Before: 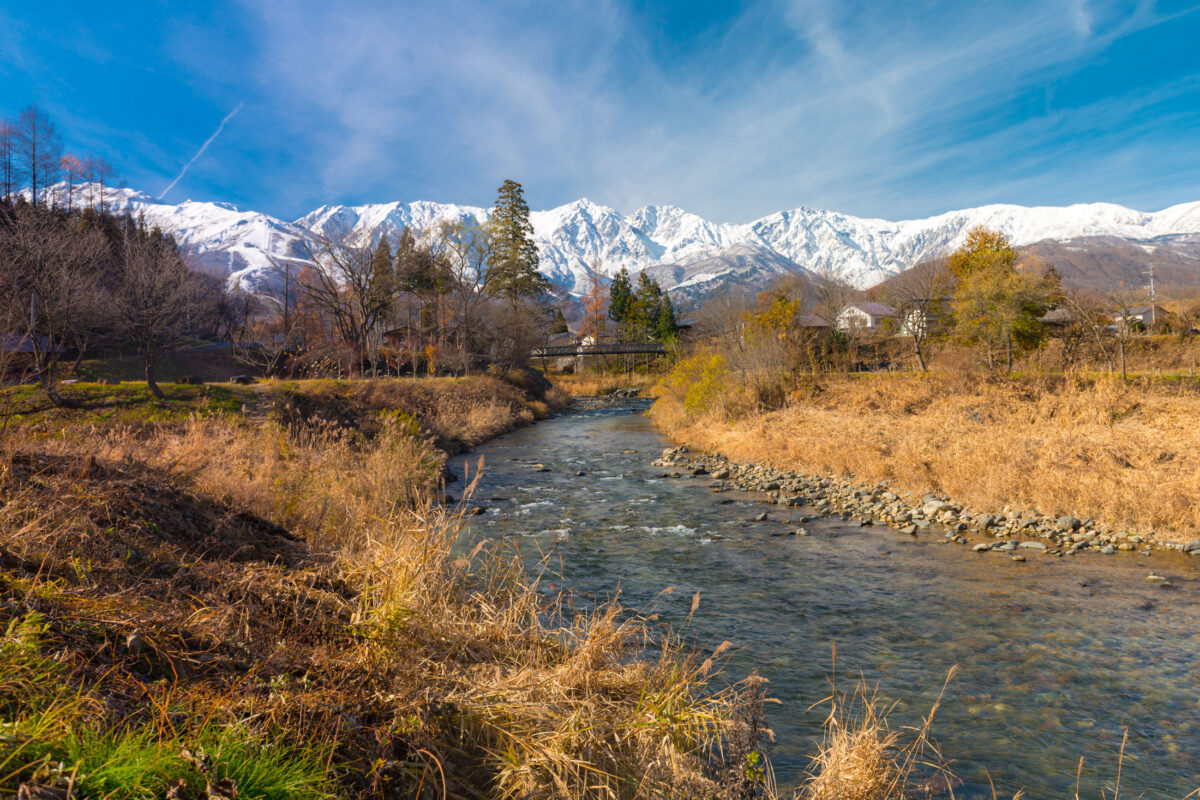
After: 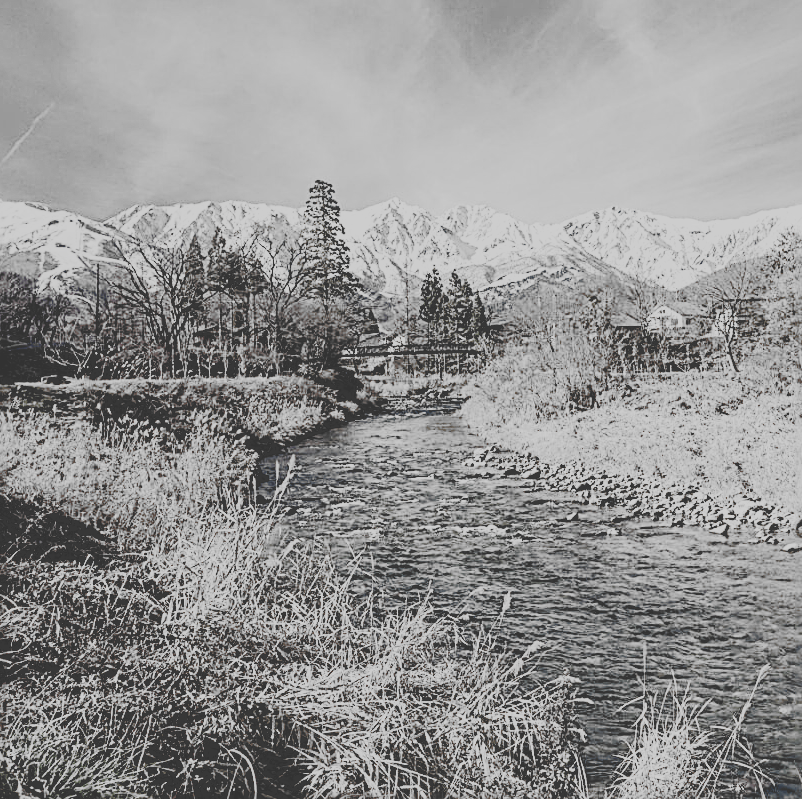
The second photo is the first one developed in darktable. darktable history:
crop and rotate: left 15.827%, right 17.285%
contrast equalizer: octaves 7, y [[0.5, 0.5, 0.5, 0.539, 0.64, 0.611], [0.5 ×6], [0.5 ×6], [0 ×6], [0 ×6]]
sharpen: radius 2.649, amount 0.672
exposure: black level correction 0, exposure 1.199 EV, compensate highlight preservation false
color balance rgb: shadows lift › chroma 3.344%, shadows lift › hue 280.47°, perceptual saturation grading › global saturation 20%, perceptual saturation grading › highlights -50.092%, perceptual saturation grading › shadows 30.113%, global vibrance 20.691%
filmic rgb: black relative exposure -5.11 EV, white relative exposure 3.55 EV, hardness 3.19, contrast 1.301, highlights saturation mix -48.52%, add noise in highlights 0.001, color science v3 (2019), use custom middle-gray values true, contrast in highlights soft
tone curve: curves: ch0 [(0, 0.23) (0.125, 0.207) (0.245, 0.227) (0.736, 0.695) (1, 0.824)], preserve colors none
